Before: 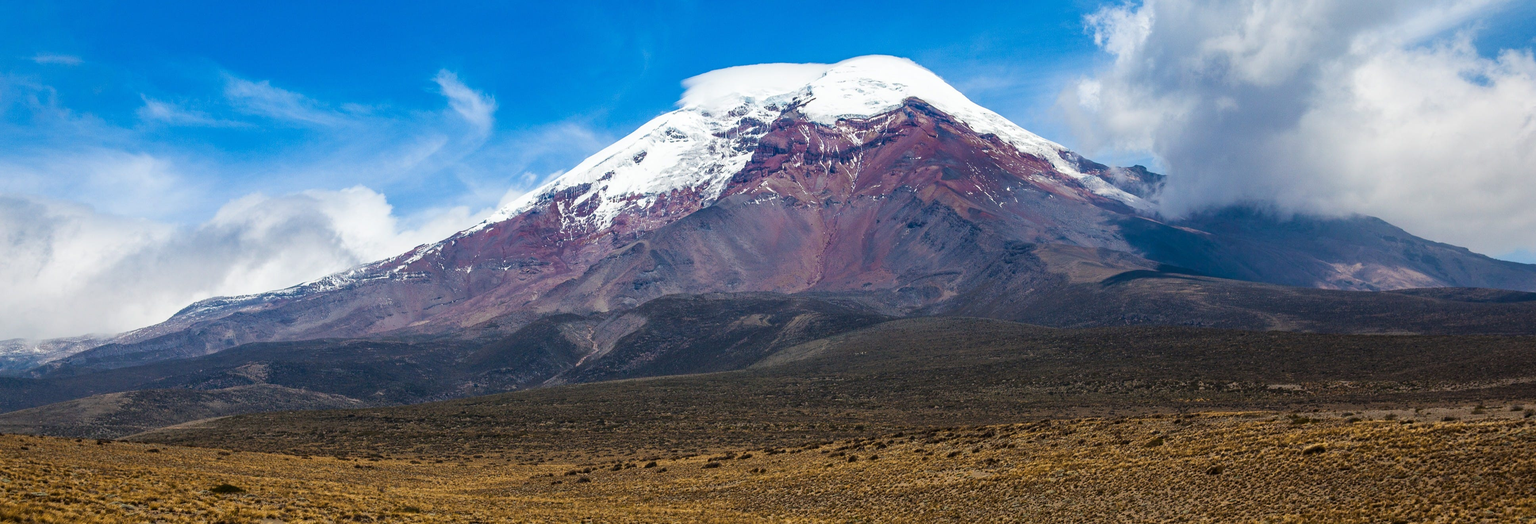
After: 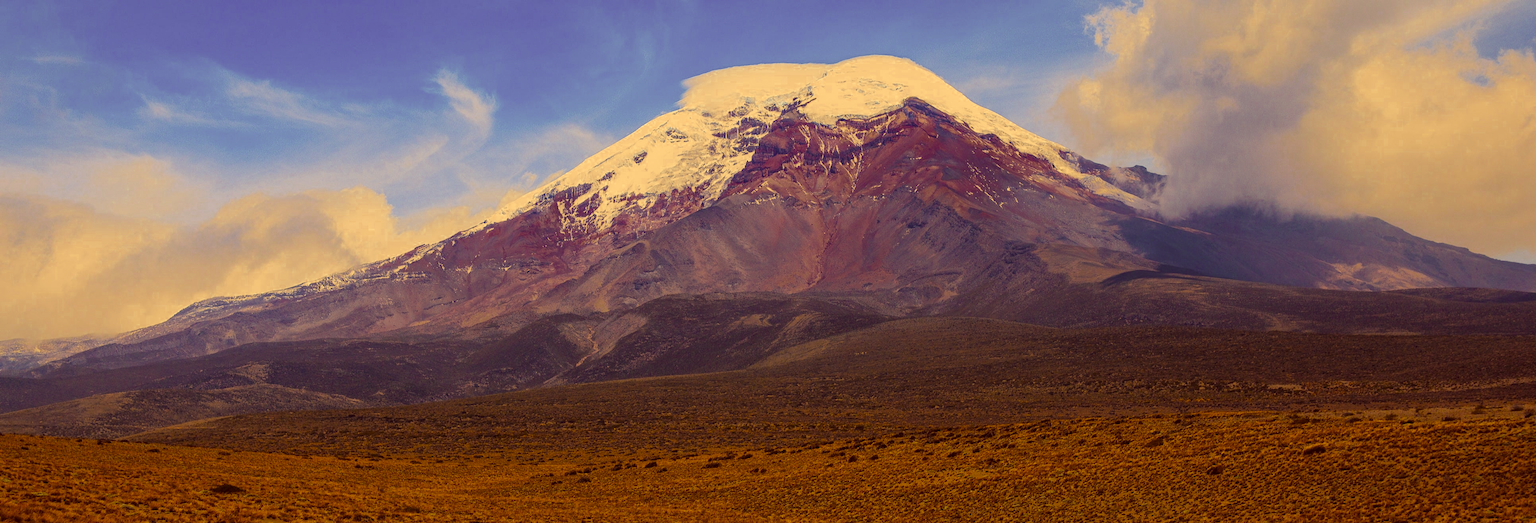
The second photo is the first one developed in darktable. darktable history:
color zones: curves: ch0 [(0.11, 0.396) (0.195, 0.36) (0.25, 0.5) (0.303, 0.412) (0.357, 0.544) (0.75, 0.5) (0.967, 0.328)]; ch1 [(0, 0.468) (0.112, 0.512) (0.202, 0.6) (0.25, 0.5) (0.307, 0.352) (0.357, 0.544) (0.75, 0.5) (0.963, 0.524)]
color correction: highlights a* 9.65, highlights b* 38.7, shadows a* 14.97, shadows b* 3.2
